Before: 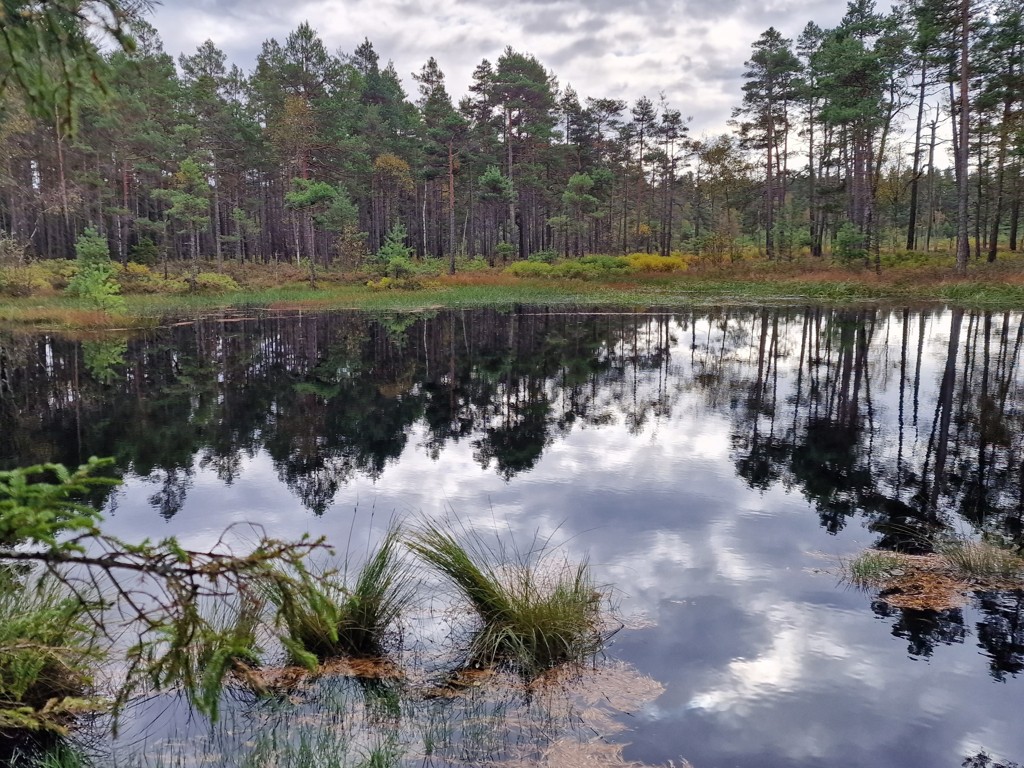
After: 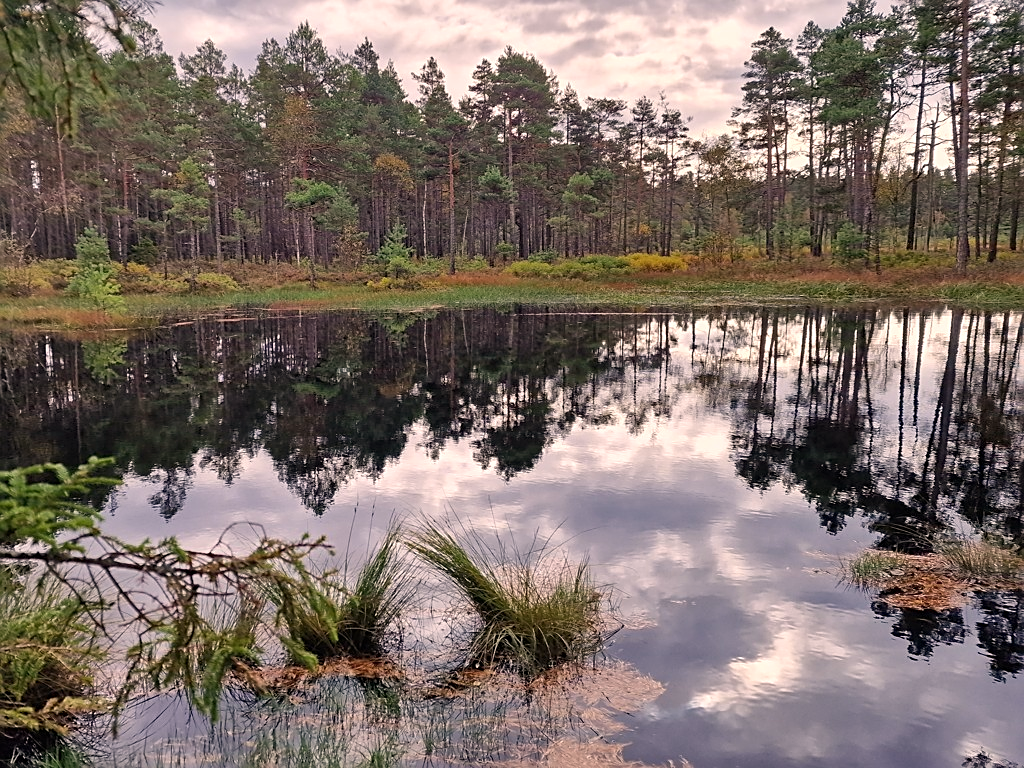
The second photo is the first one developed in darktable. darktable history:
sharpen: on, module defaults
white balance: red 1.127, blue 0.943
exposure: exposure -0.048 EV, compensate highlight preservation false
